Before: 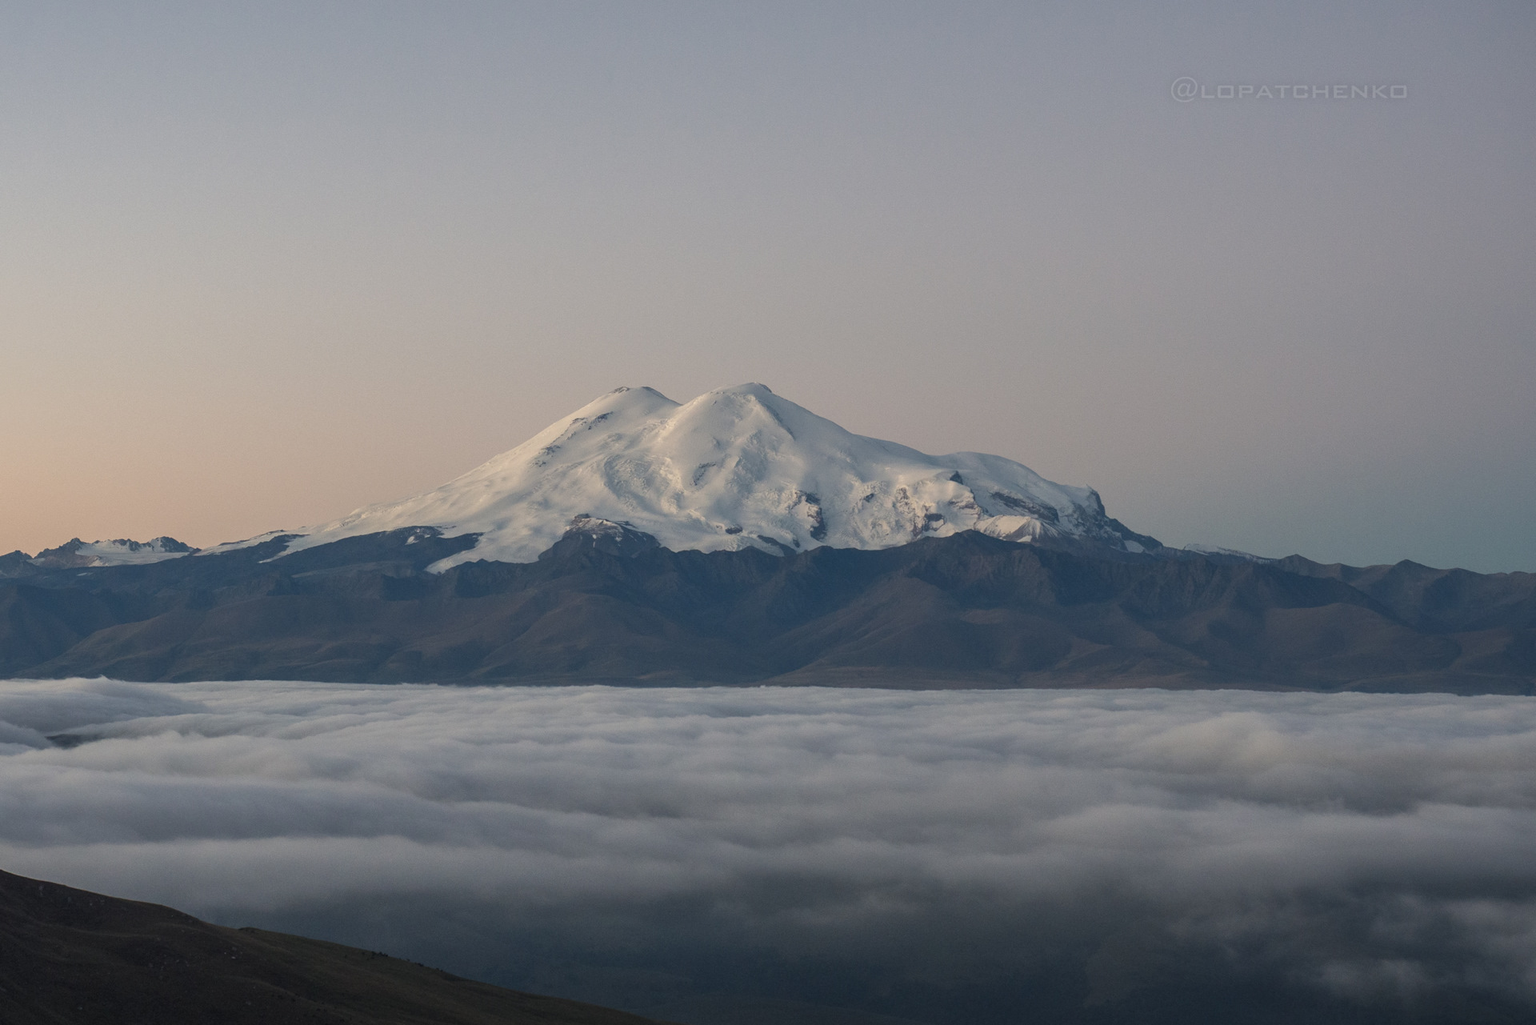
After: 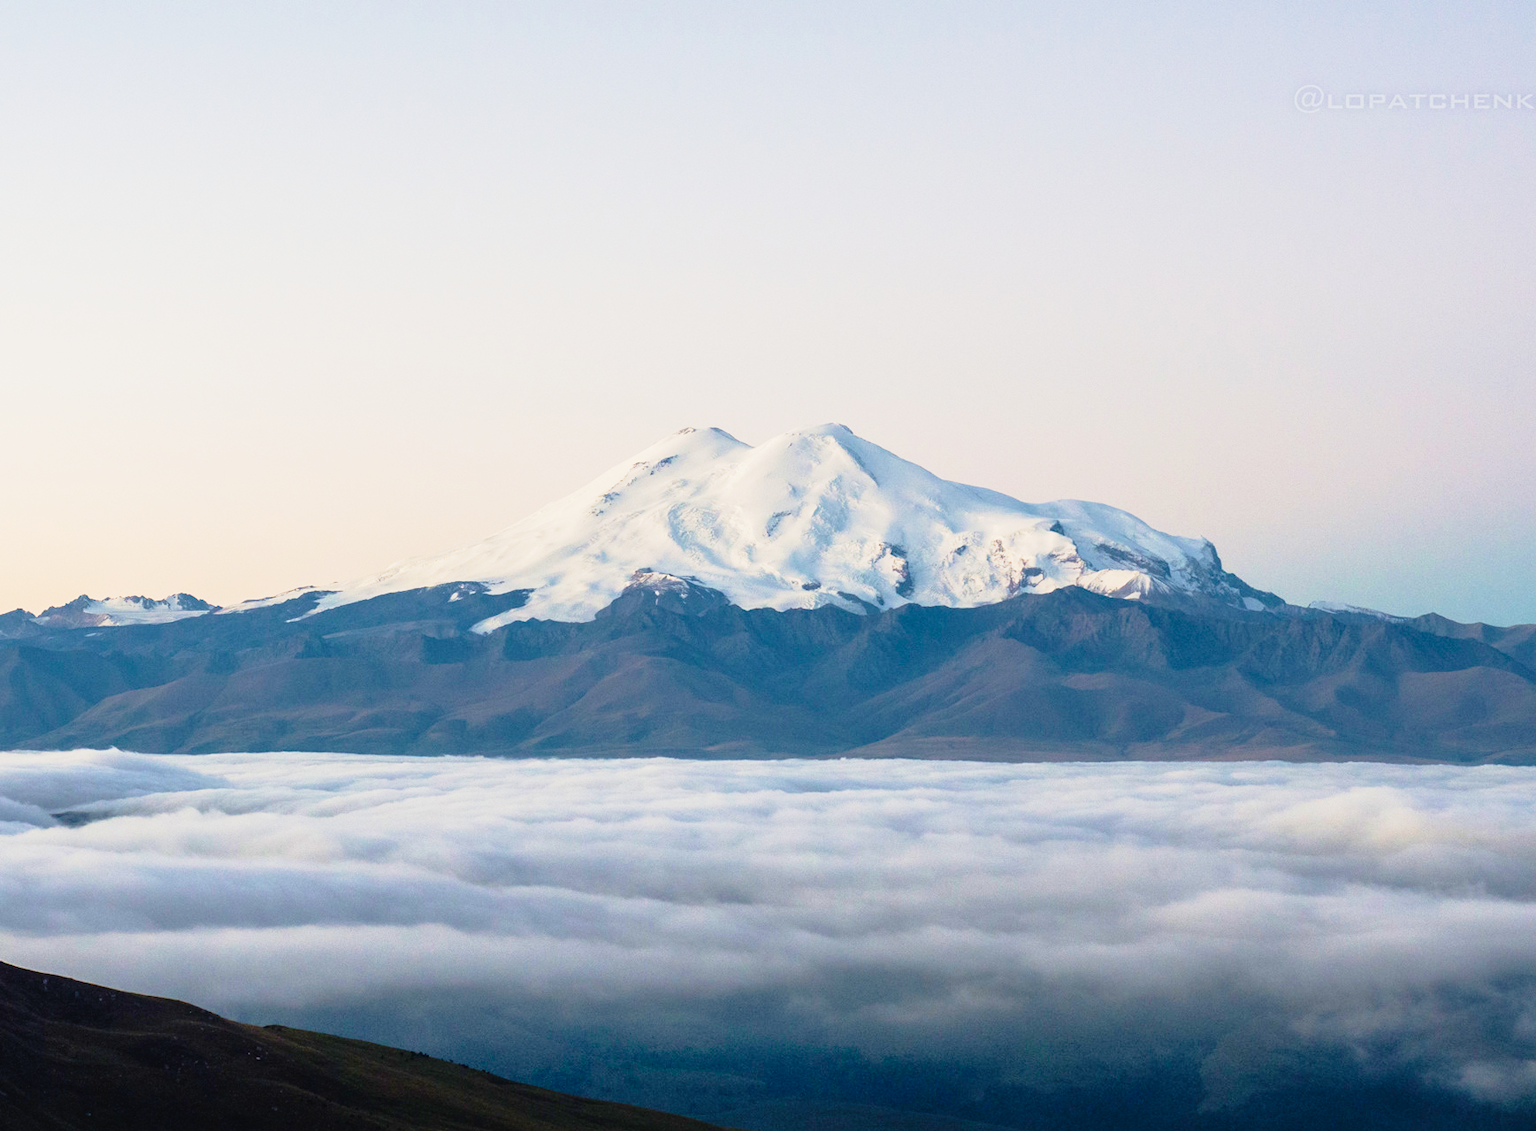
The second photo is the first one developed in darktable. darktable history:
exposure: exposure -0.157 EV, compensate highlight preservation false
tone curve: curves: ch0 [(0, 0.009) (0.105, 0.08) (0.195, 0.18) (0.283, 0.316) (0.384, 0.434) (0.485, 0.531) (0.638, 0.69) (0.81, 0.872) (1, 0.977)]; ch1 [(0, 0) (0.161, 0.092) (0.35, 0.33) (0.379, 0.401) (0.456, 0.469) (0.502, 0.5) (0.525, 0.514) (0.586, 0.604) (0.642, 0.645) (0.858, 0.817) (1, 0.942)]; ch2 [(0, 0) (0.371, 0.362) (0.437, 0.437) (0.48, 0.49) (0.53, 0.515) (0.56, 0.571) (0.622, 0.606) (0.881, 0.795) (1, 0.929)], preserve colors none
crop: right 9.5%, bottom 0.033%
color correction: highlights b* 0.015, saturation 1.1
velvia: strength 44.36%
base curve: curves: ch0 [(0, 0) (0.012, 0.01) (0.073, 0.168) (0.31, 0.711) (0.645, 0.957) (1, 1)], preserve colors none
